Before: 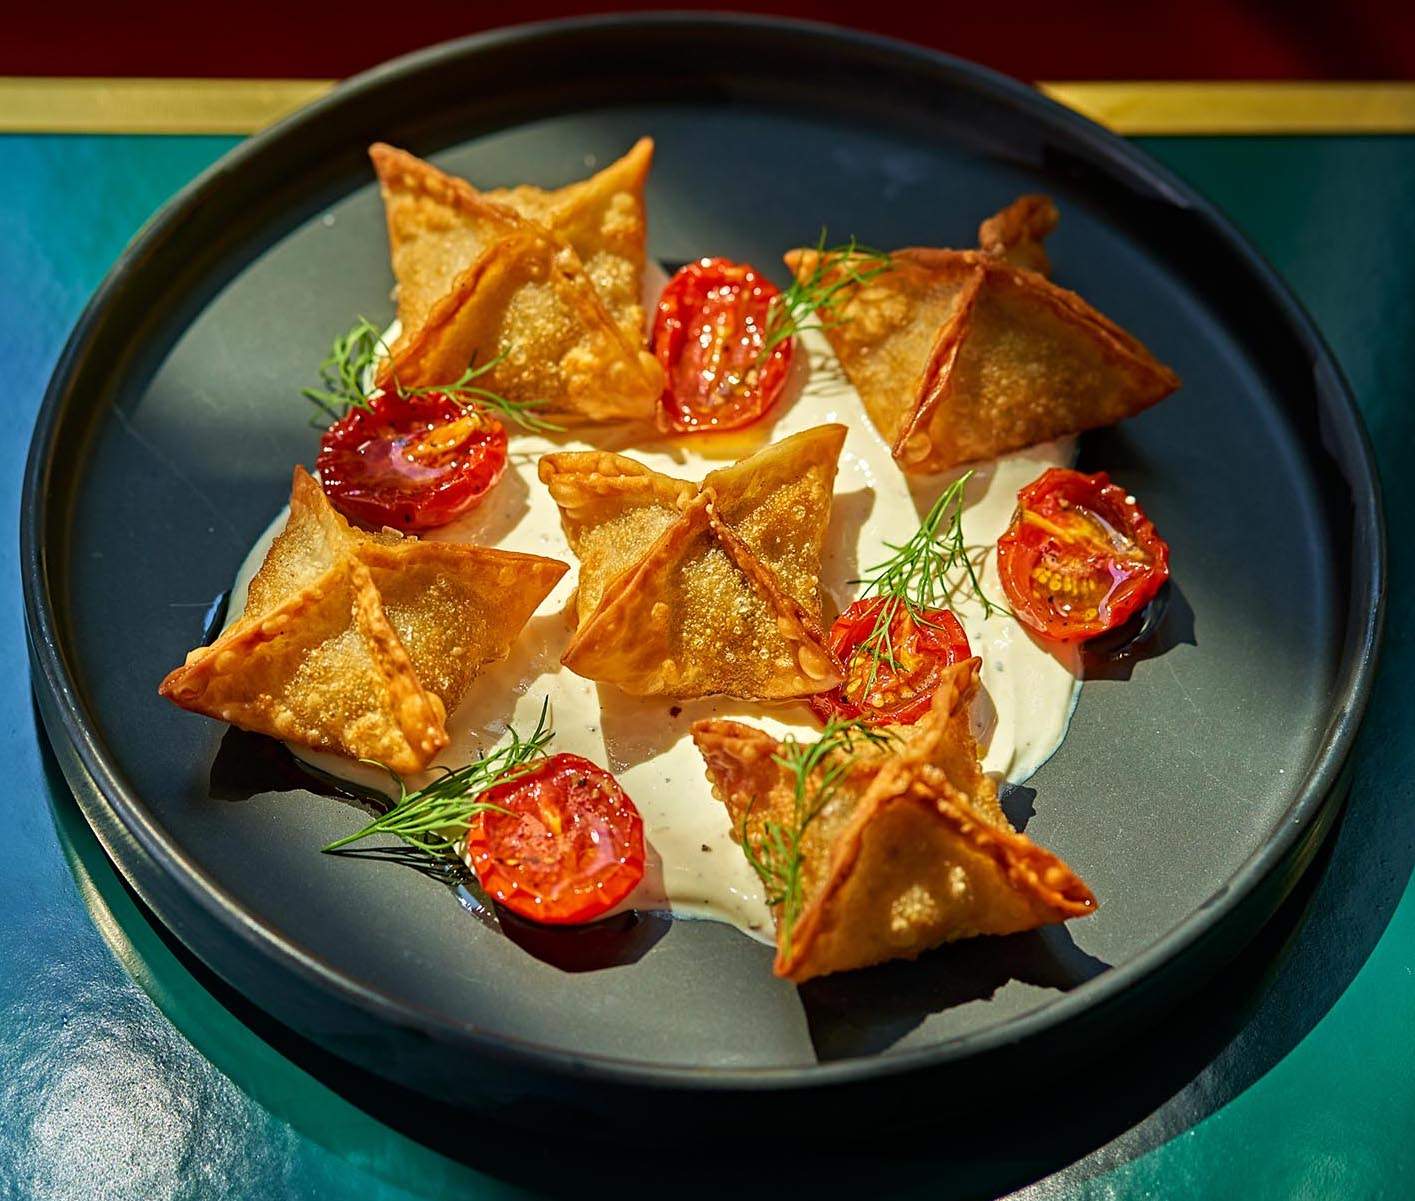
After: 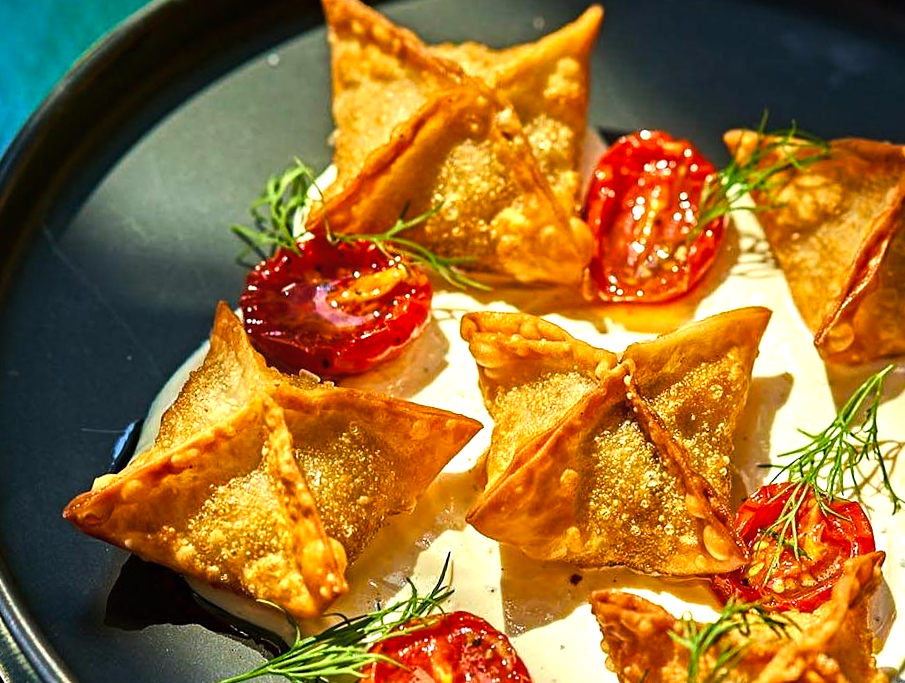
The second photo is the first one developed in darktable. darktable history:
color balance rgb: shadows fall-off 101%, linear chroma grading › mid-tones 7.63%, perceptual saturation grading › mid-tones 11.68%, mask middle-gray fulcrum 22.45%, global vibrance 10.11%, saturation formula JzAzBz (2021)
tone equalizer: -8 EV -0.75 EV, -7 EV -0.7 EV, -6 EV -0.6 EV, -5 EV -0.4 EV, -3 EV 0.4 EV, -2 EV 0.6 EV, -1 EV 0.7 EV, +0 EV 0.75 EV, edges refinement/feathering 500, mask exposure compensation -1.57 EV, preserve details no
crop and rotate: angle -4.99°, left 2.122%, top 6.945%, right 27.566%, bottom 30.519%
